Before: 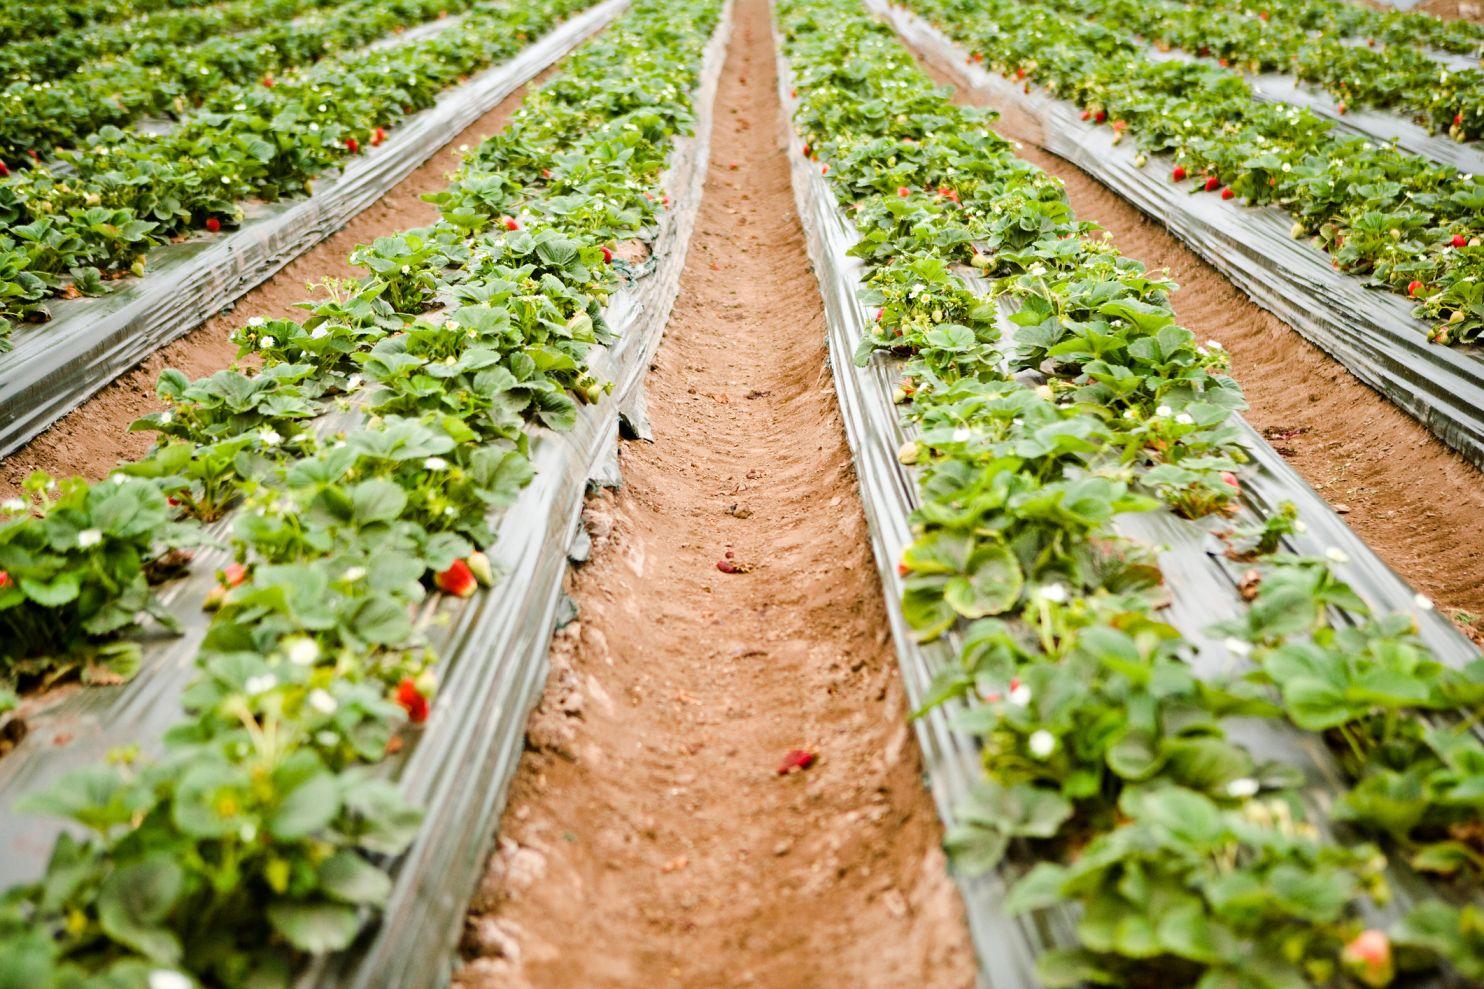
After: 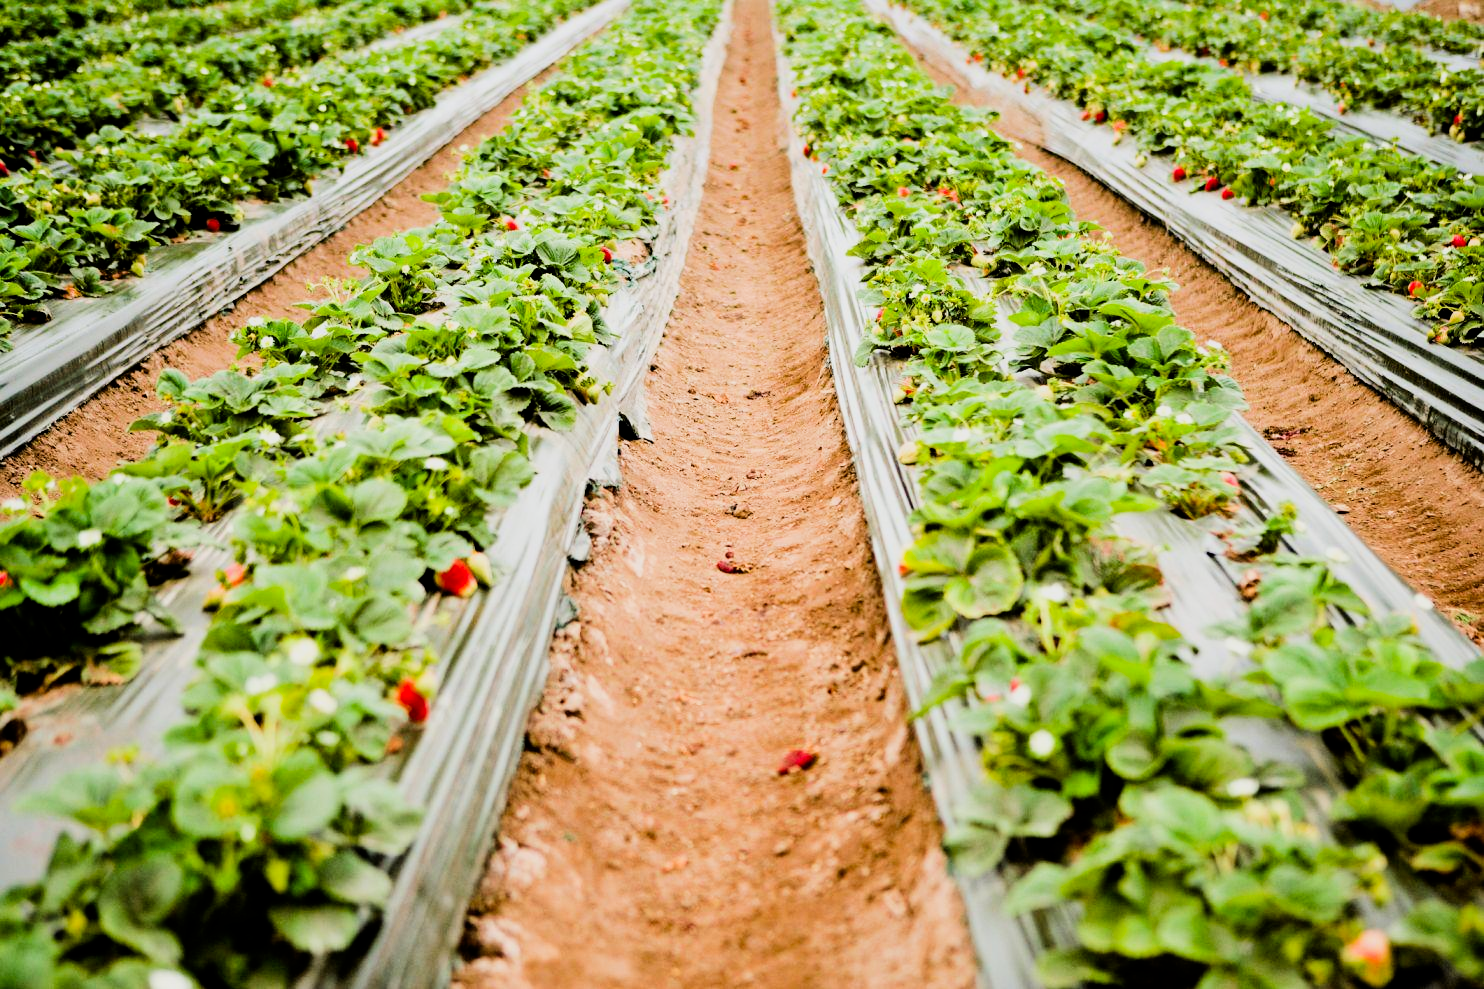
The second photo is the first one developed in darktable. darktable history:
contrast brightness saturation: contrast 0.08, saturation 0.2
filmic rgb: black relative exposure -5 EV, hardness 2.88, contrast 1.4, highlights saturation mix -30%
